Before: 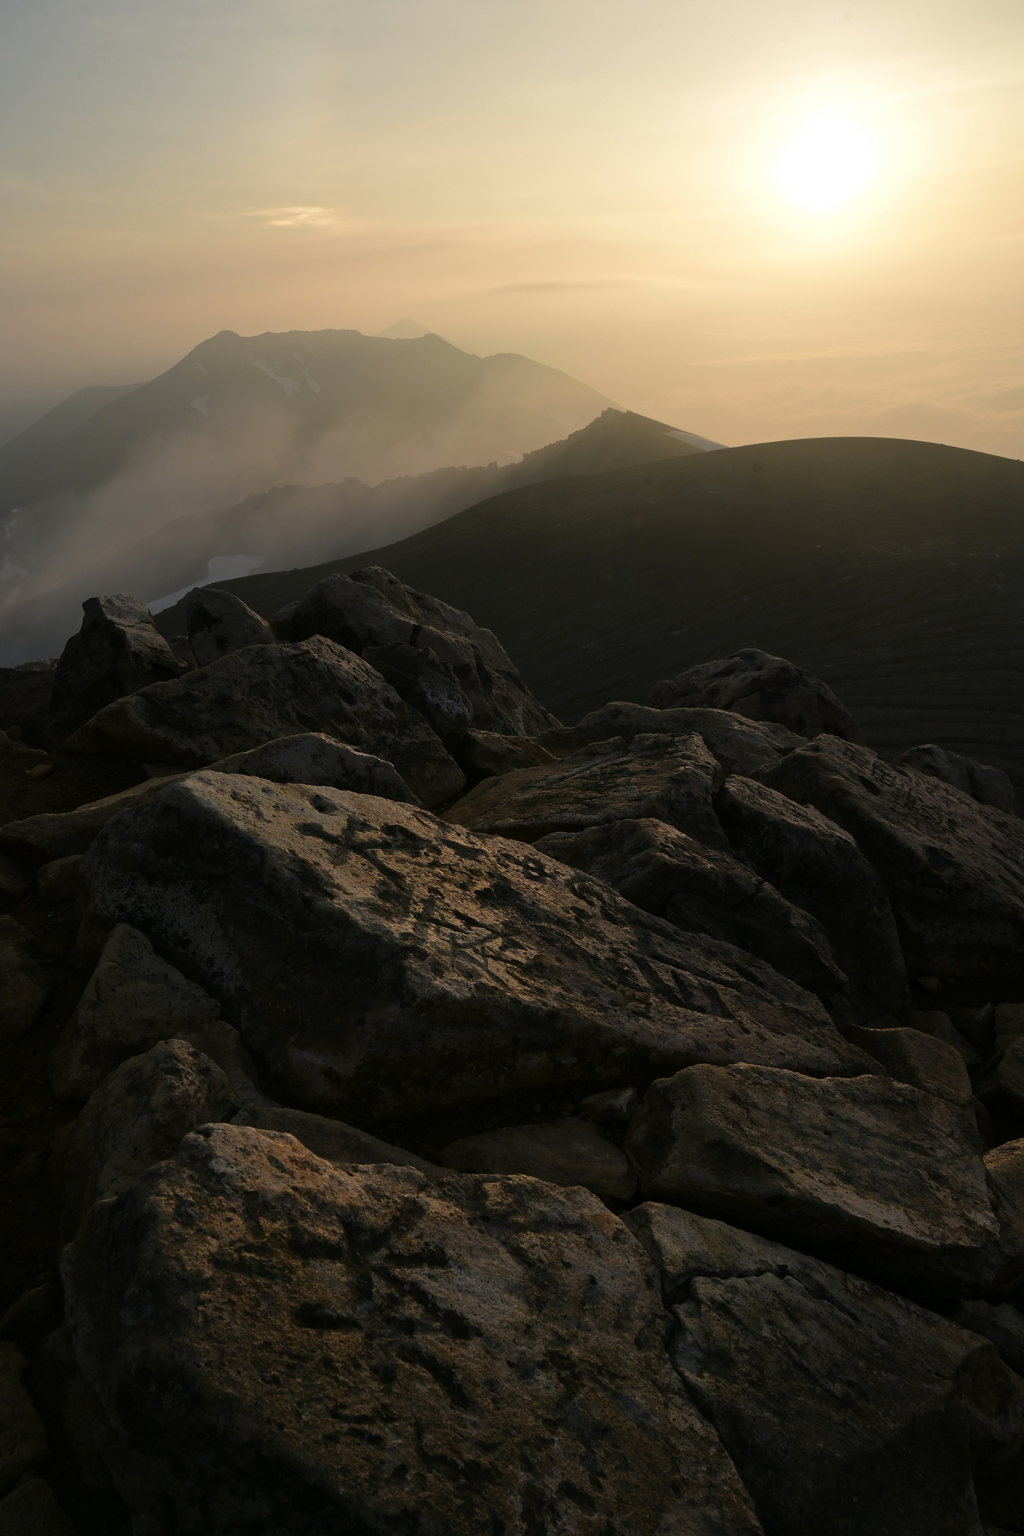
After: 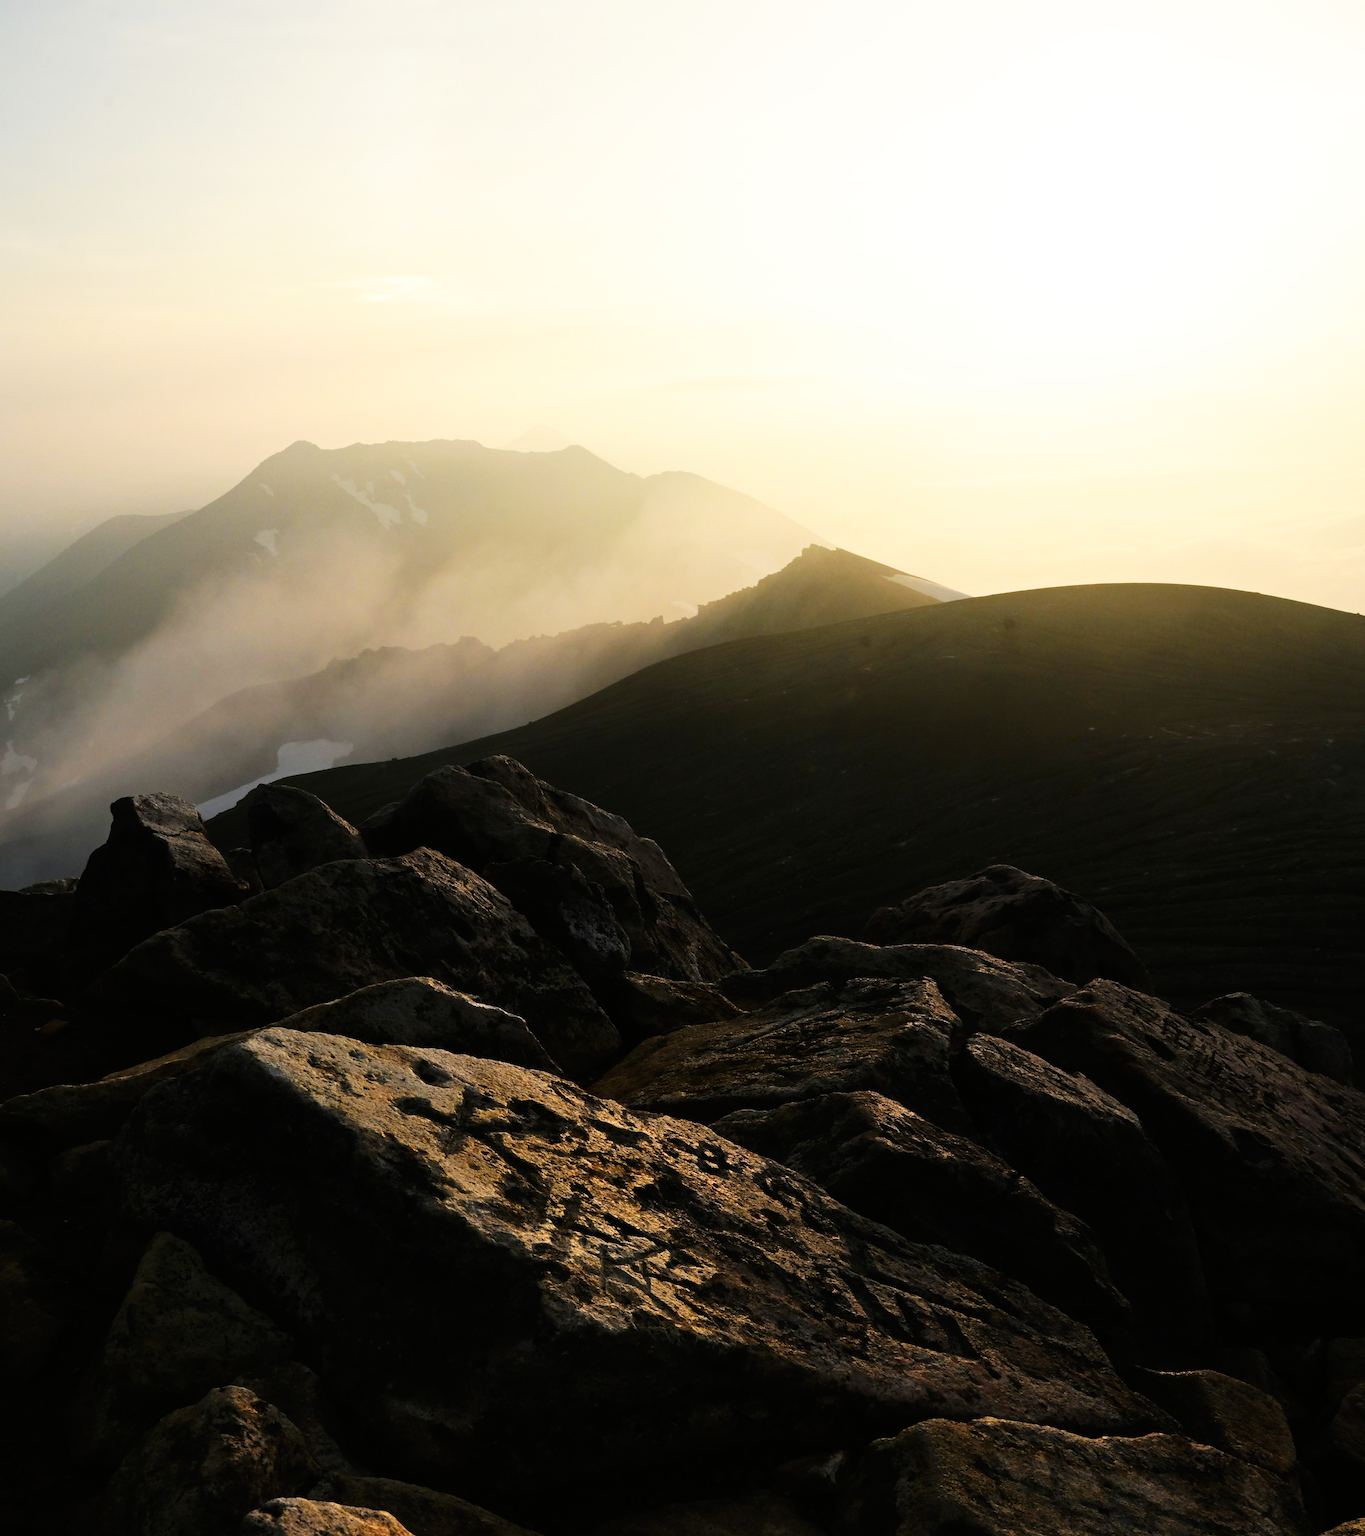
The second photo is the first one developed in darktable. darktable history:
color balance: contrast 10%
crop: bottom 24.988%
base curve: curves: ch0 [(0, 0) (0.007, 0.004) (0.027, 0.03) (0.046, 0.07) (0.207, 0.54) (0.442, 0.872) (0.673, 0.972) (1, 1)], preserve colors none
